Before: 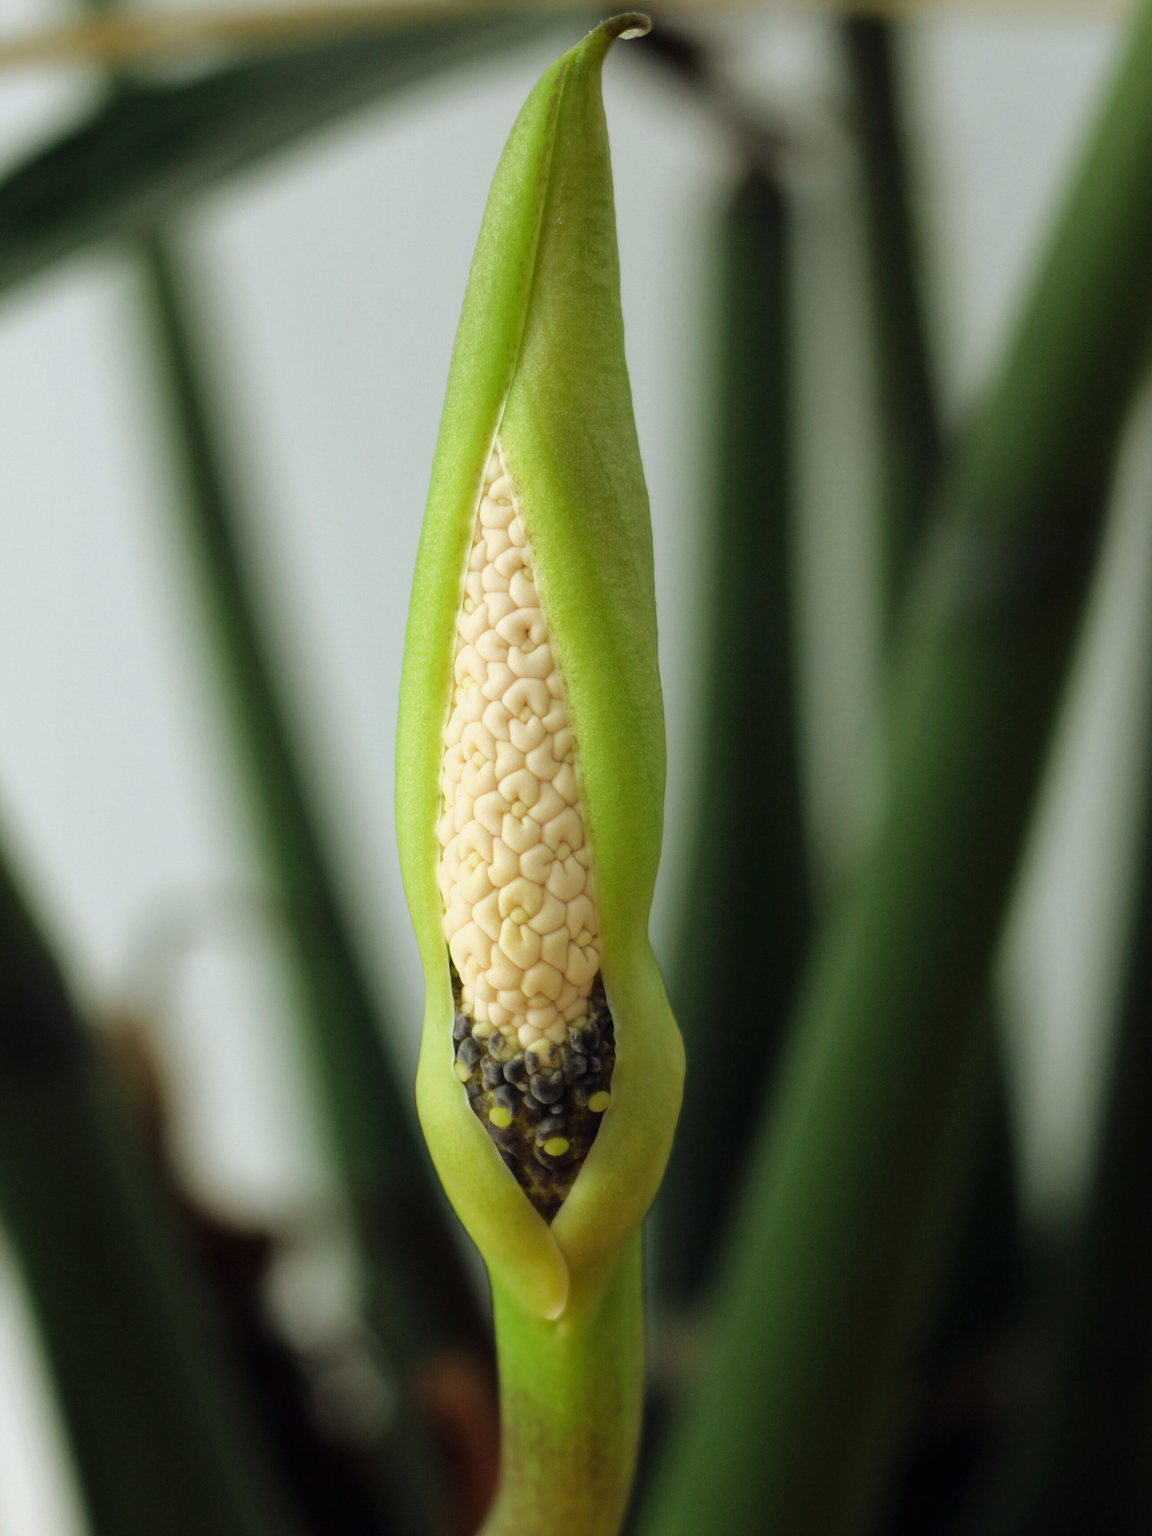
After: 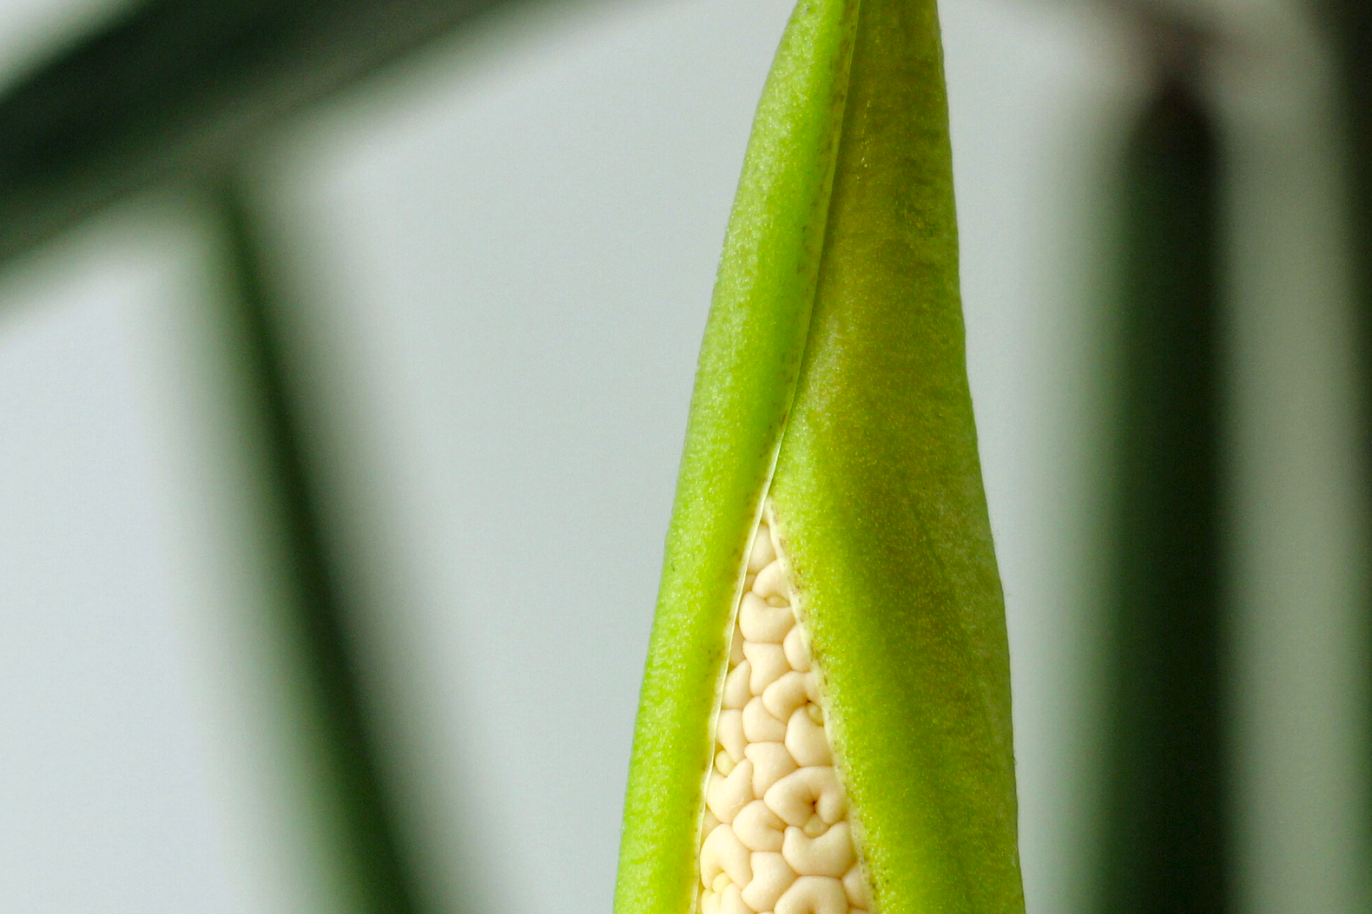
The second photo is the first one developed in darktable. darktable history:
local contrast: detail 130%
crop: left 0.579%, top 7.627%, right 23.167%, bottom 54.275%
color balance: output saturation 120%
